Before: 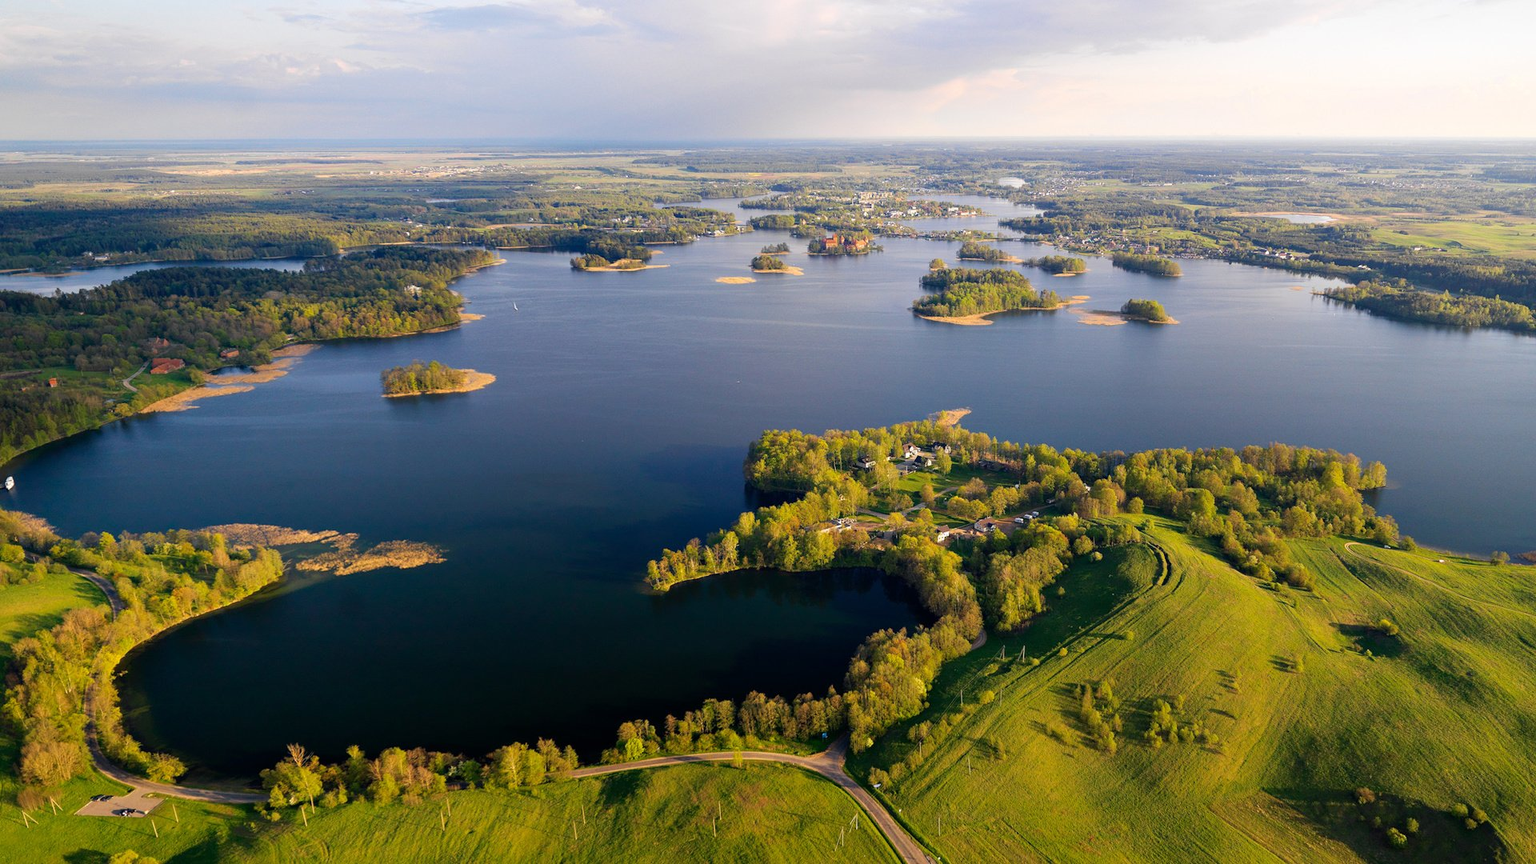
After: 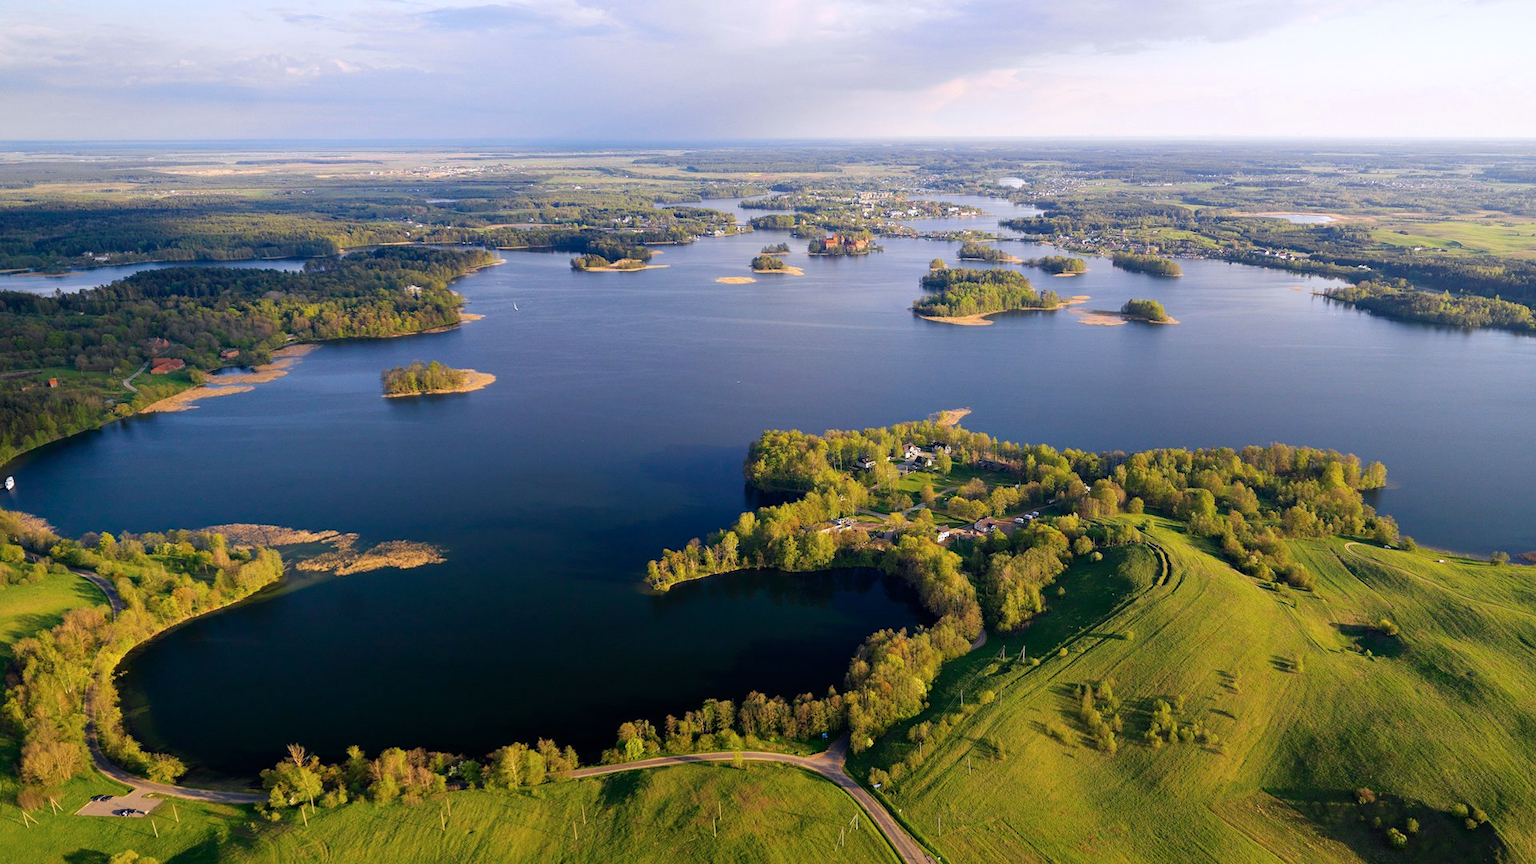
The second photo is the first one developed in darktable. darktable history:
tone equalizer: on, module defaults
color calibration: gray › normalize channels true, illuminant as shot in camera, x 0.358, y 0.373, temperature 4628.91 K, gamut compression 0.022
